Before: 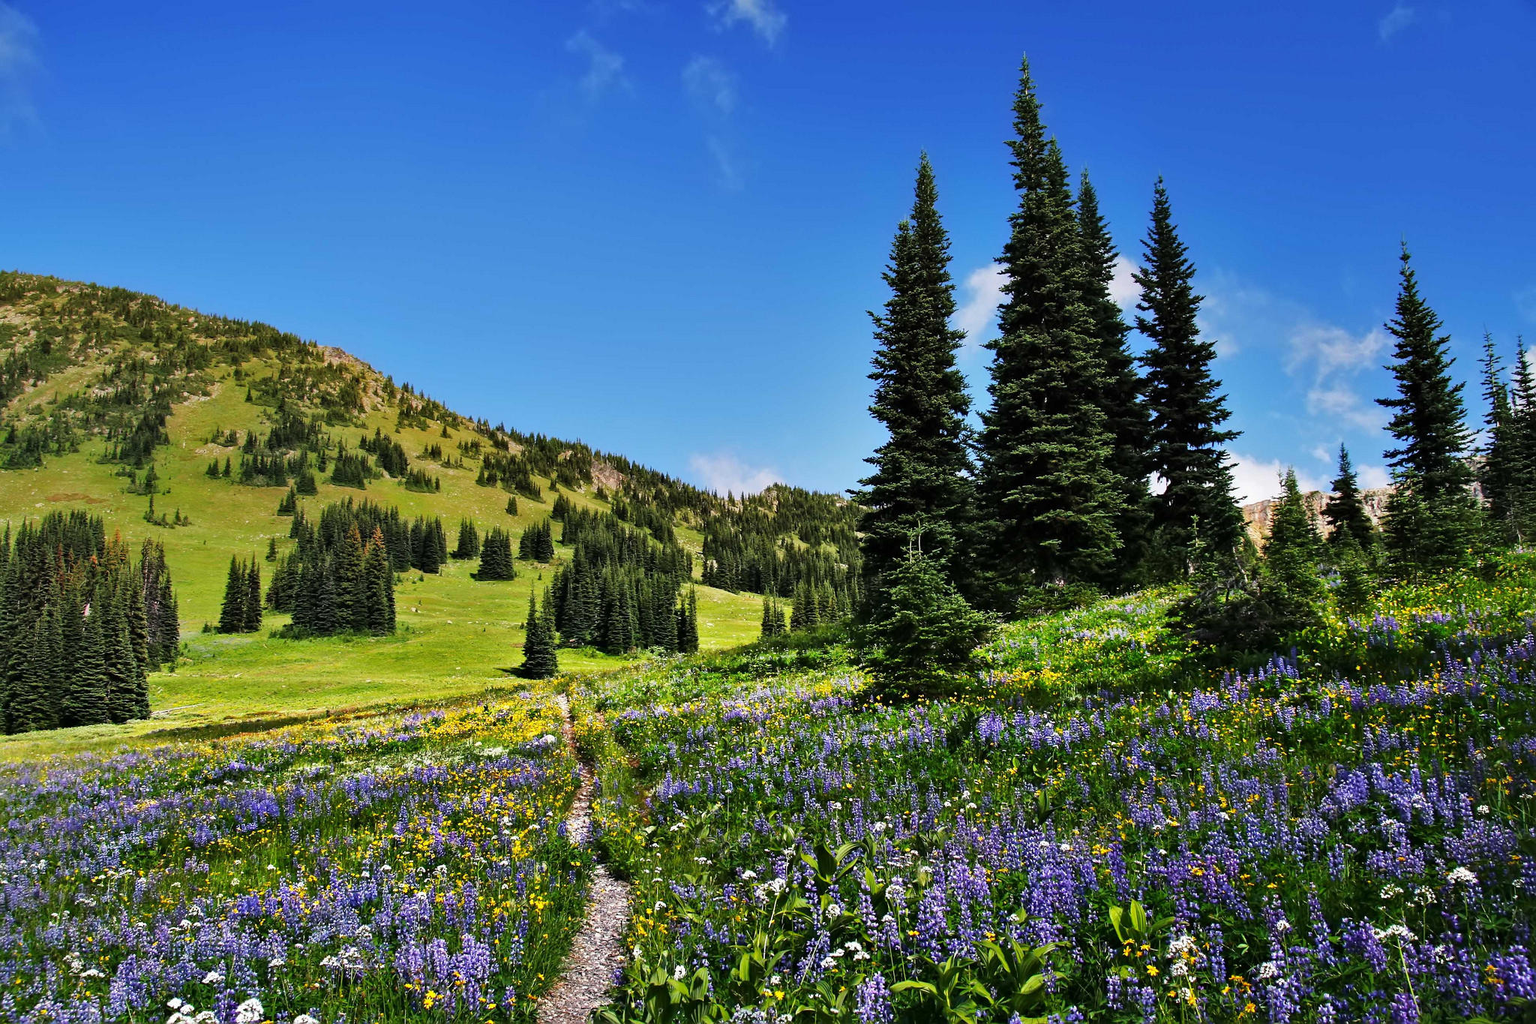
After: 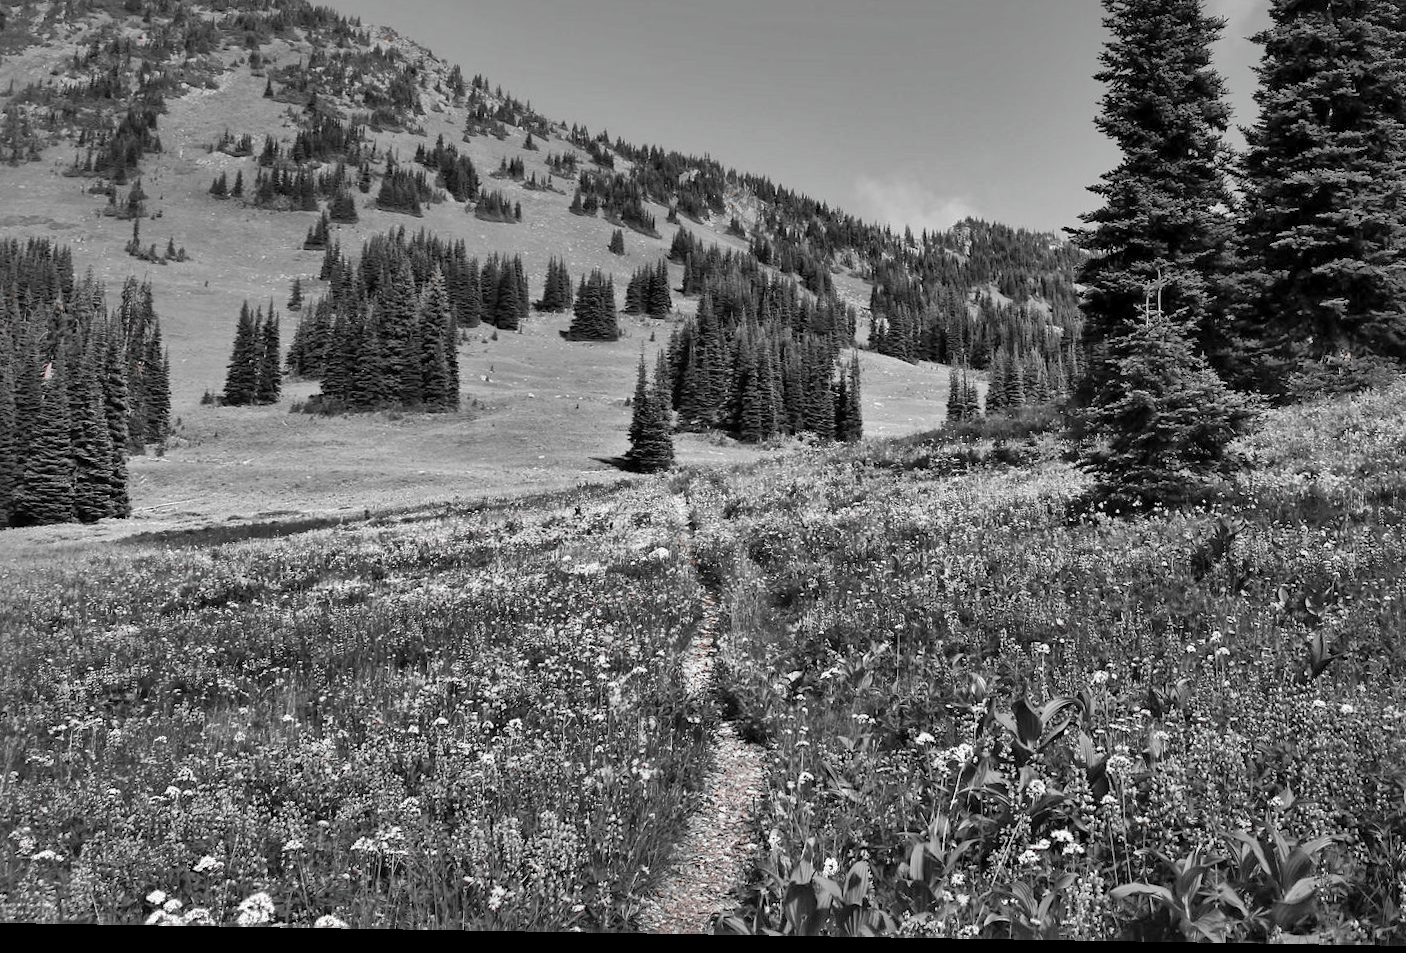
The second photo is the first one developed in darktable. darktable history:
shadows and highlights: shadows 59.26, highlights -60.08
color zones: curves: ch1 [(0, 0.006) (0.094, 0.285) (0.171, 0.001) (0.429, 0.001) (0.571, 0.003) (0.714, 0.004) (0.857, 0.004) (1, 0.006)]
color correction: highlights a* 0.56, highlights b* 2.85, saturation 1.06
local contrast: mode bilateral grid, contrast 20, coarseness 49, detail 120%, midtone range 0.2
crop and rotate: angle -0.938°, left 3.744%, top 31.789%, right 28.294%
